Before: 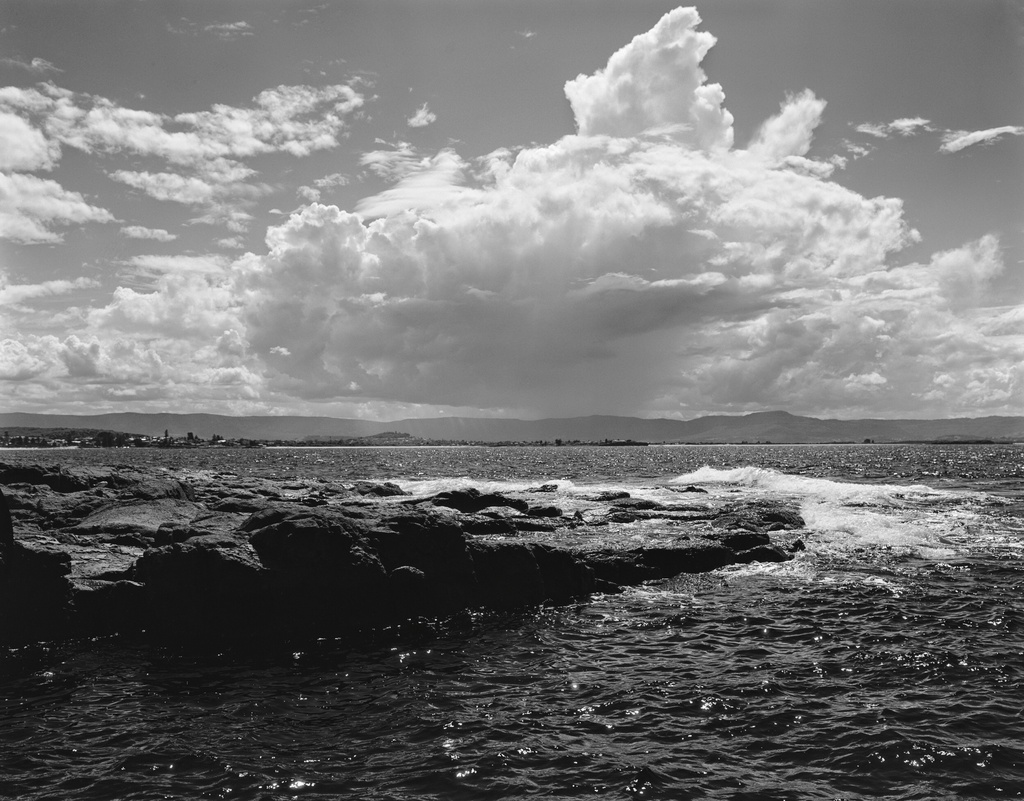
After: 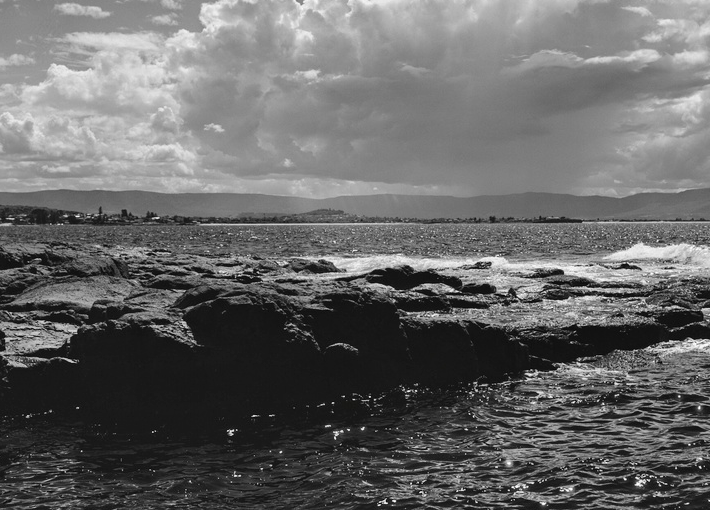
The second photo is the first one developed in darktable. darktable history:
shadows and highlights: low approximation 0.01, soften with gaussian
crop: left 6.477%, top 27.855%, right 24.149%, bottom 8.445%
